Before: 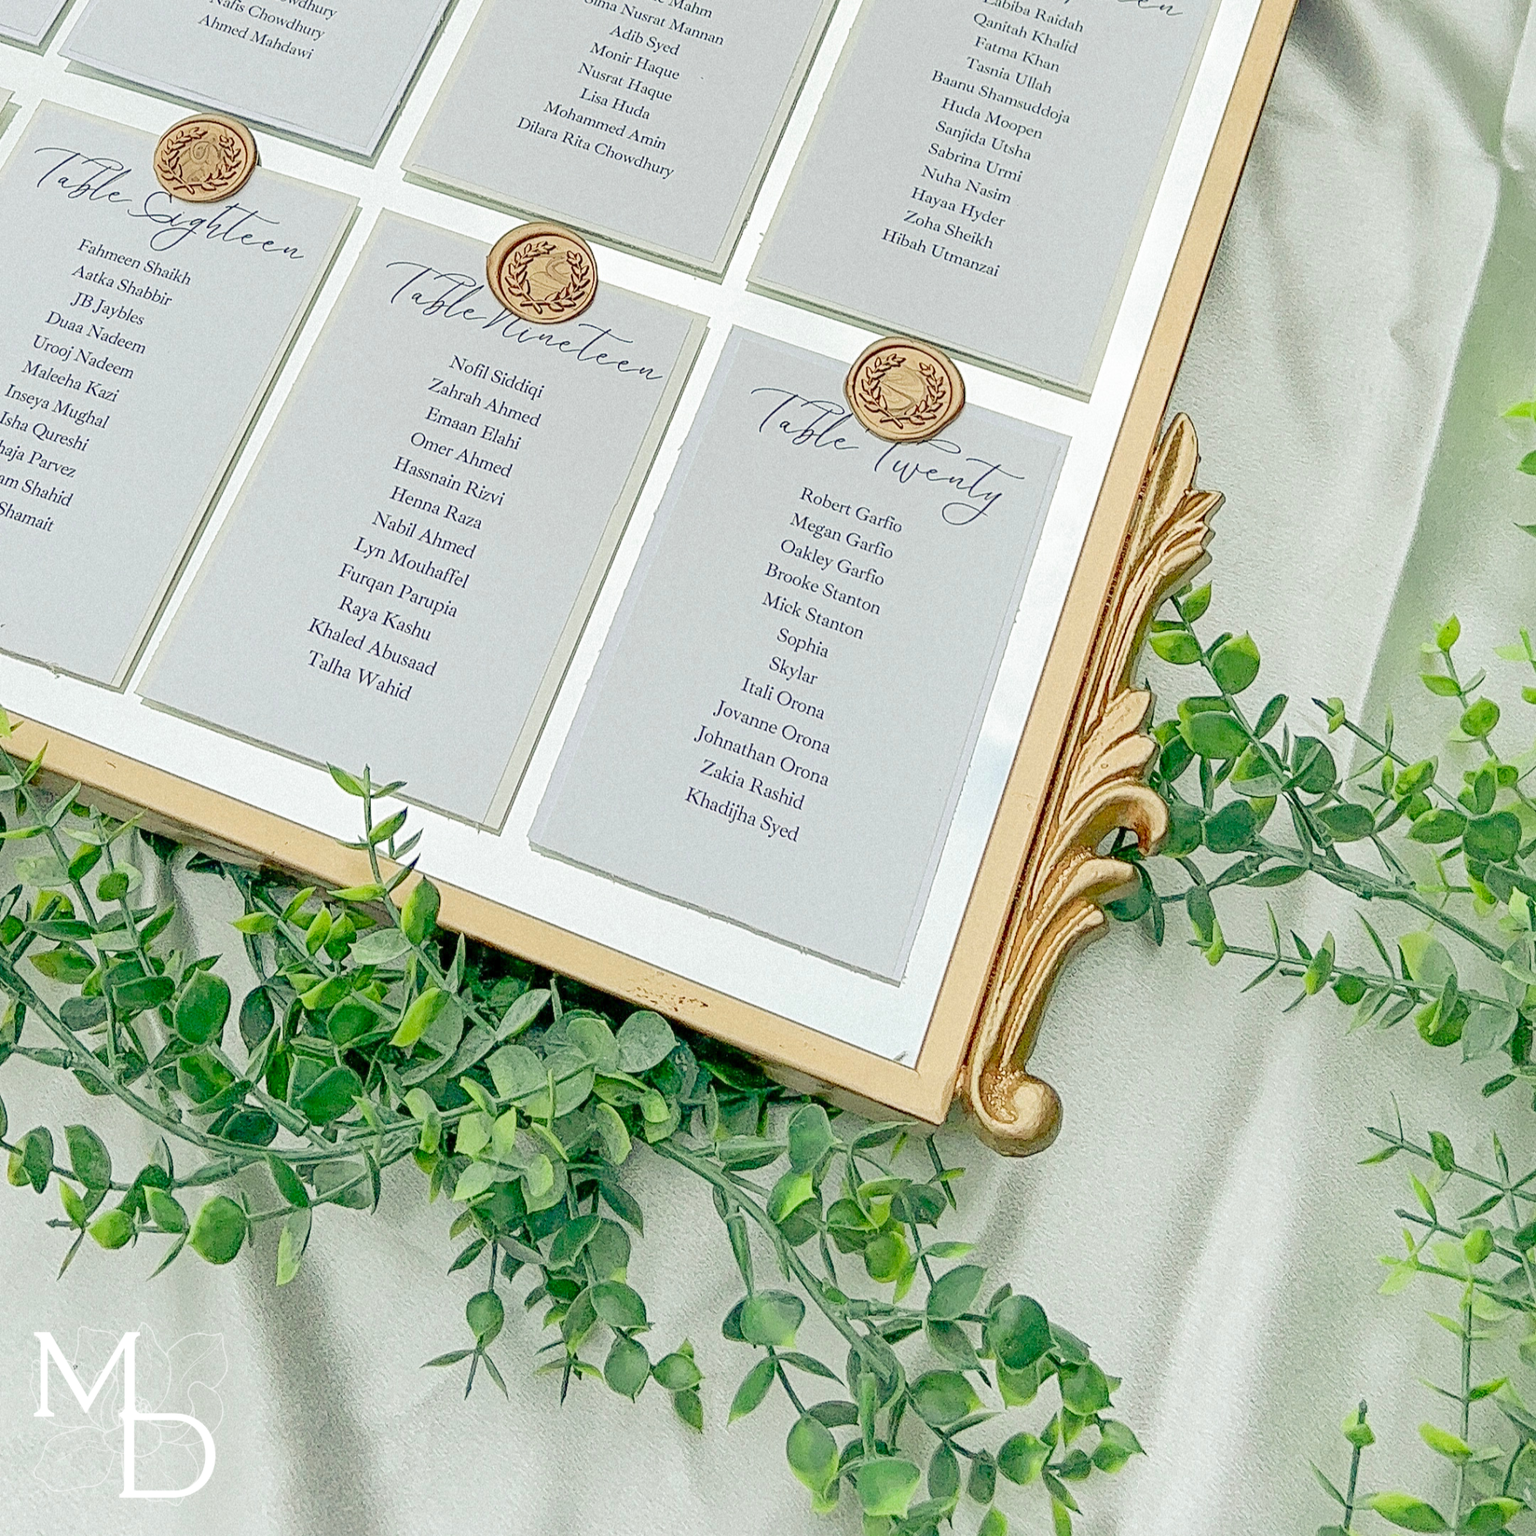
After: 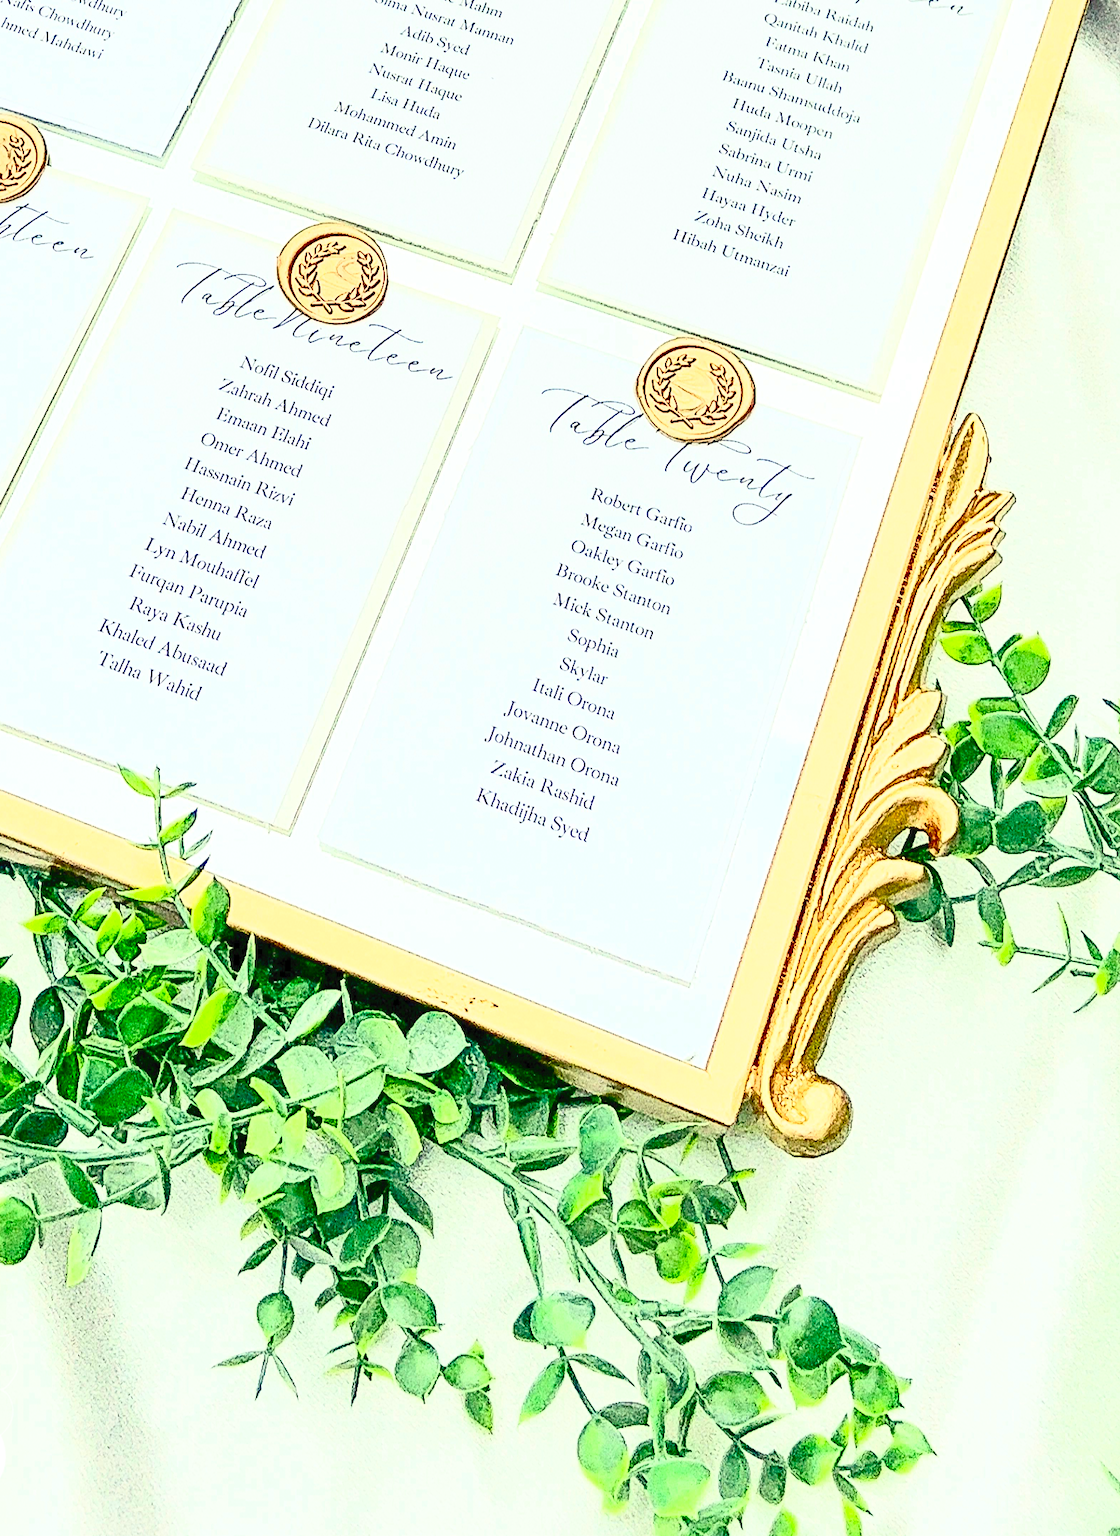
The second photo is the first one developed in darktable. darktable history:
contrast brightness saturation: contrast 0.828, brightness 0.594, saturation 0.593
crop: left 13.72%, top 0%, right 13.372%
